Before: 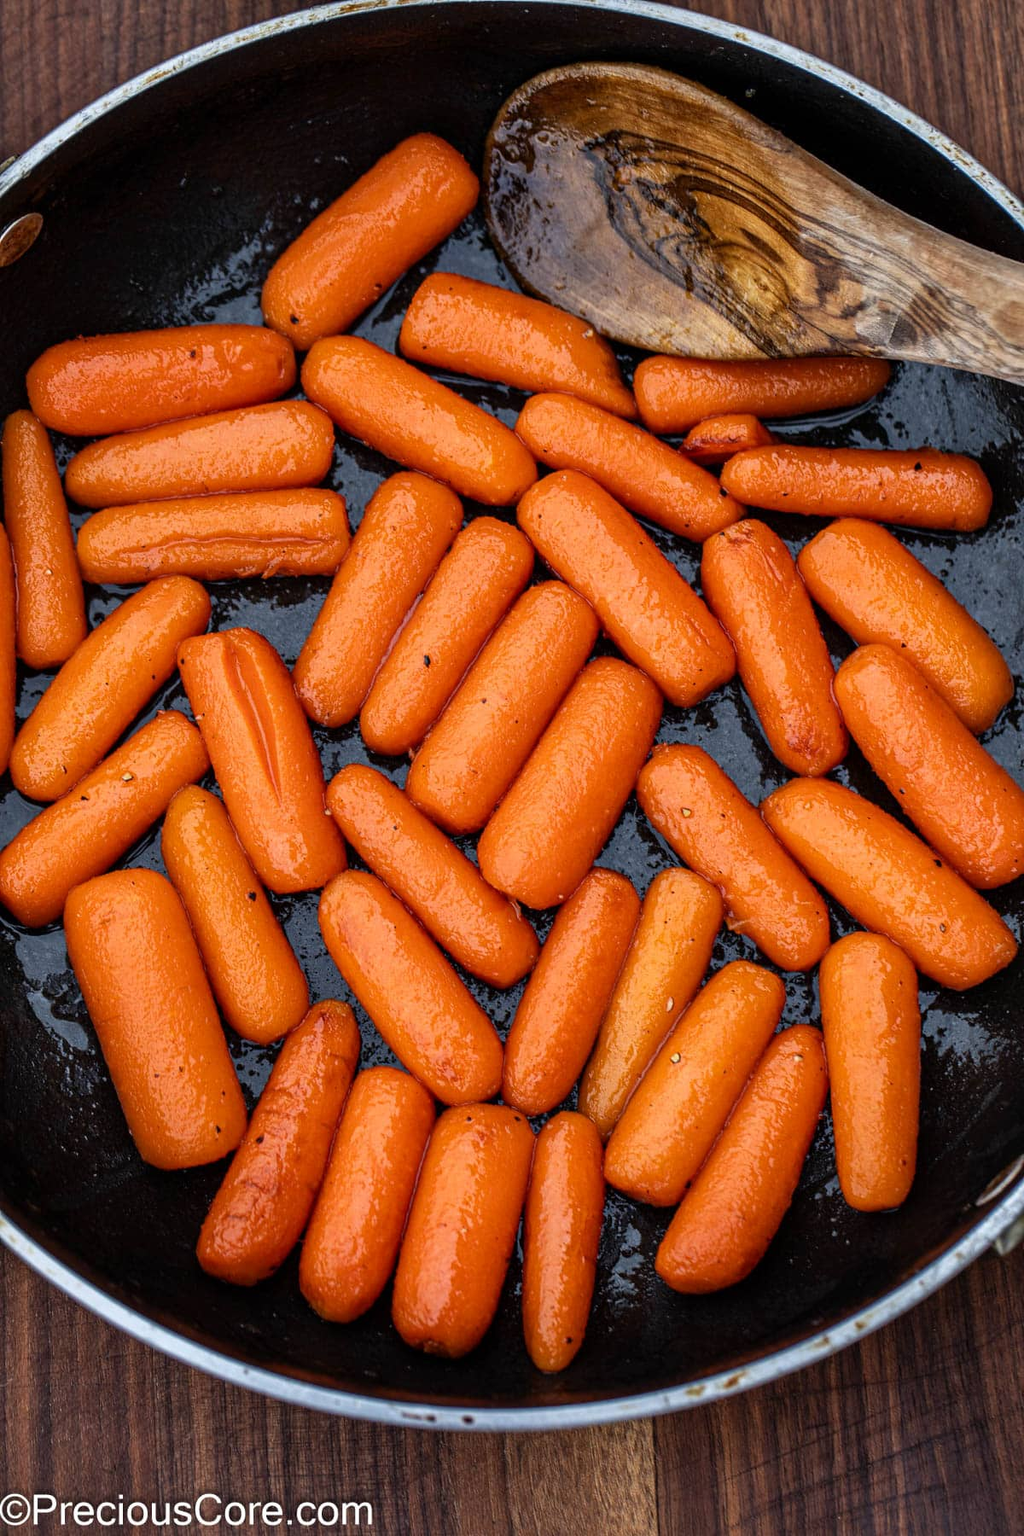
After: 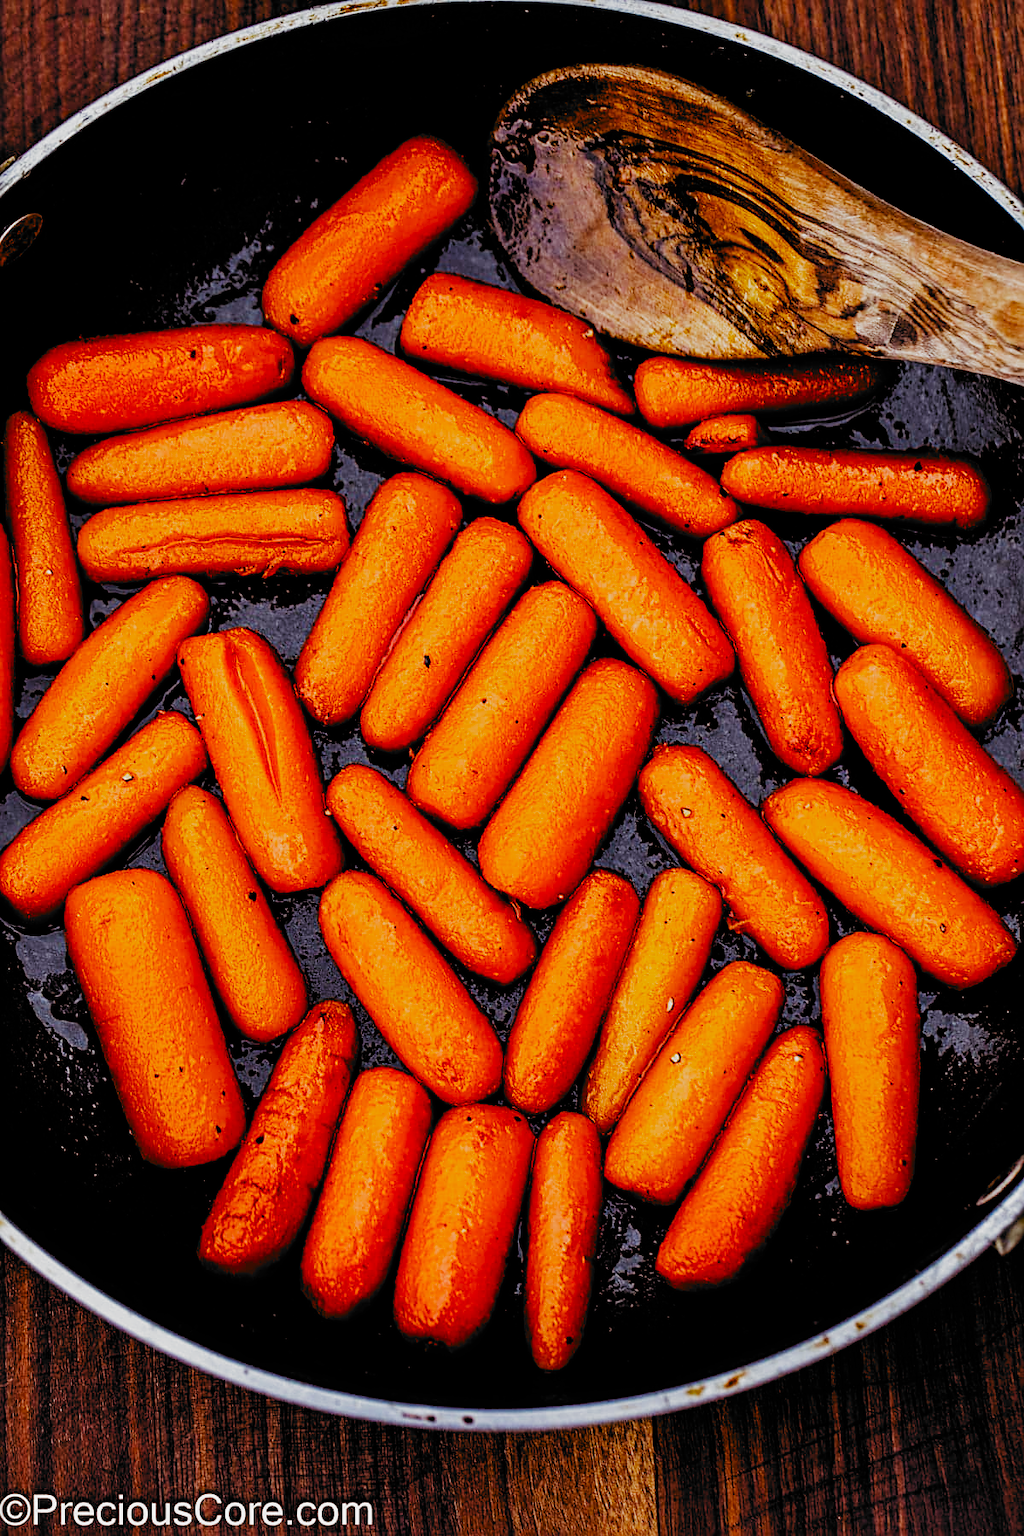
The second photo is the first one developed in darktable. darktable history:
contrast brightness saturation: contrast 0.041, saturation 0.162
color balance rgb: shadows lift › hue 85.29°, power › chroma 1.528%, power › hue 27.3°, perceptual saturation grading › global saturation 19.466%
tone equalizer: edges refinement/feathering 500, mask exposure compensation -1.57 EV, preserve details no
filmic rgb: black relative exposure -5 EV, white relative exposure 4 EV, hardness 2.9, contrast 1.298, highlights saturation mix -30.54%, add noise in highlights 0.002, preserve chrominance no, color science v3 (2019), use custom middle-gray values true, contrast in highlights soft
sharpen: on, module defaults
